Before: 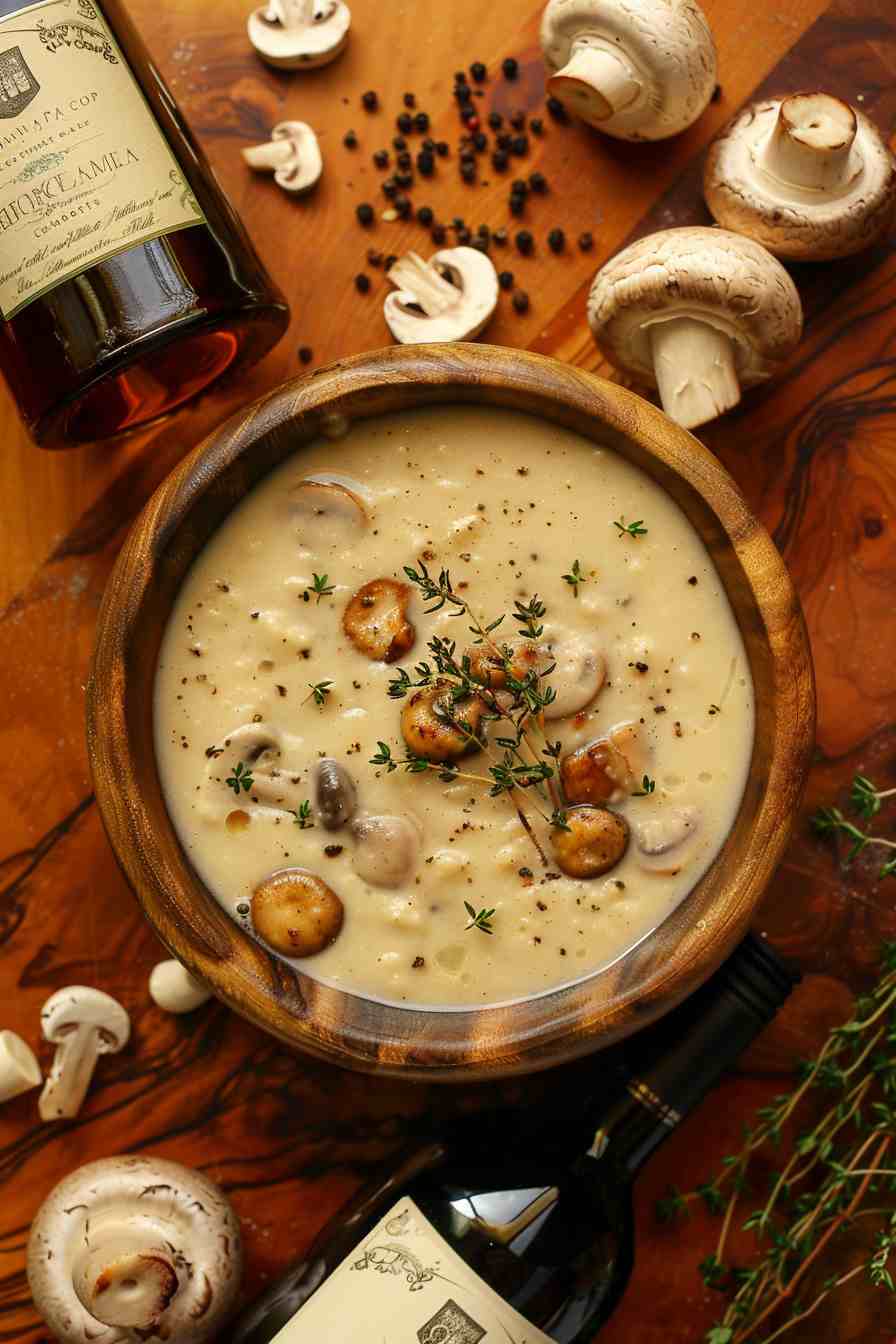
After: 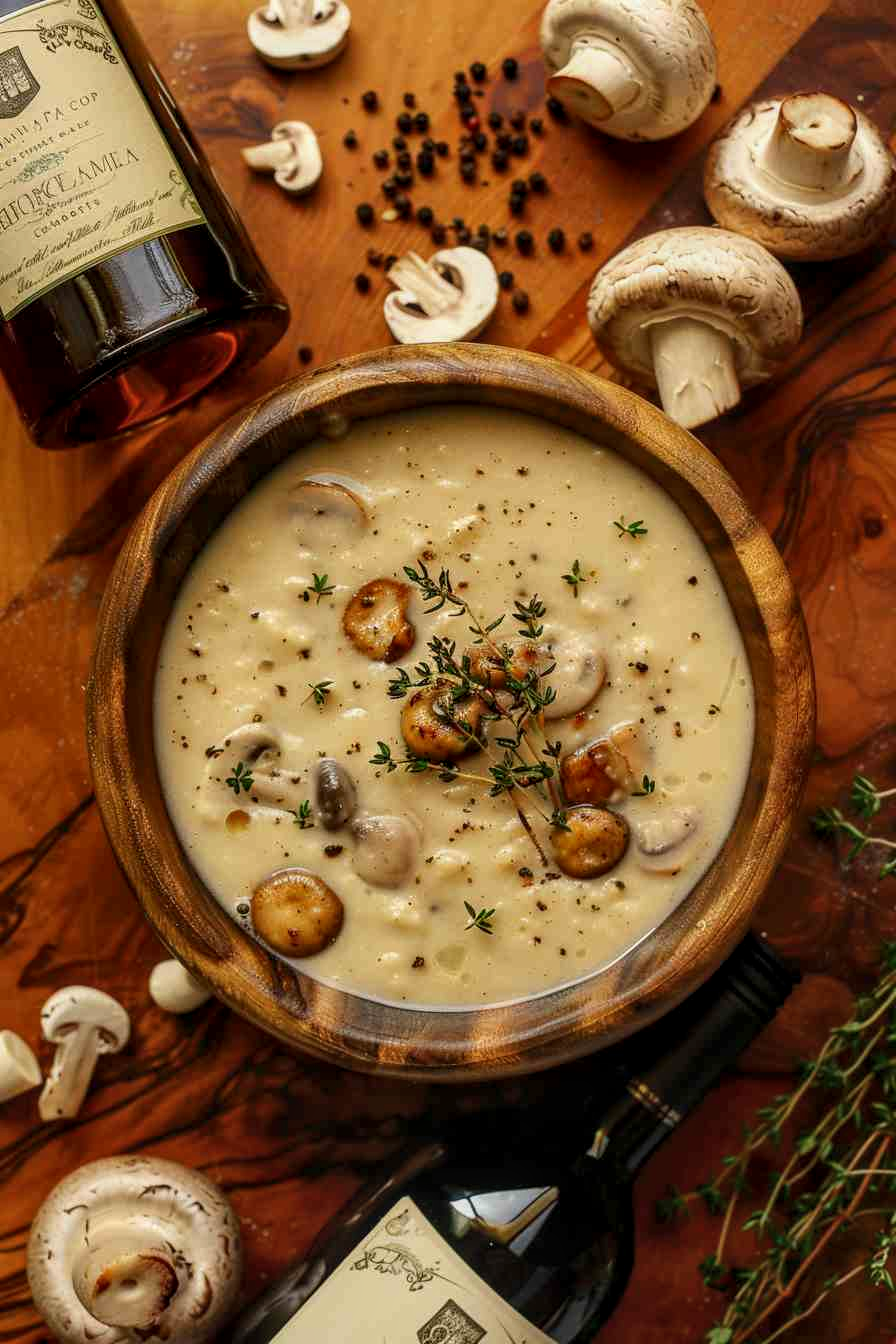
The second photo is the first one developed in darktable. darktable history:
local contrast: detail 130%
exposure: exposure -0.21 EV, compensate highlight preservation false
fill light: on, module defaults
